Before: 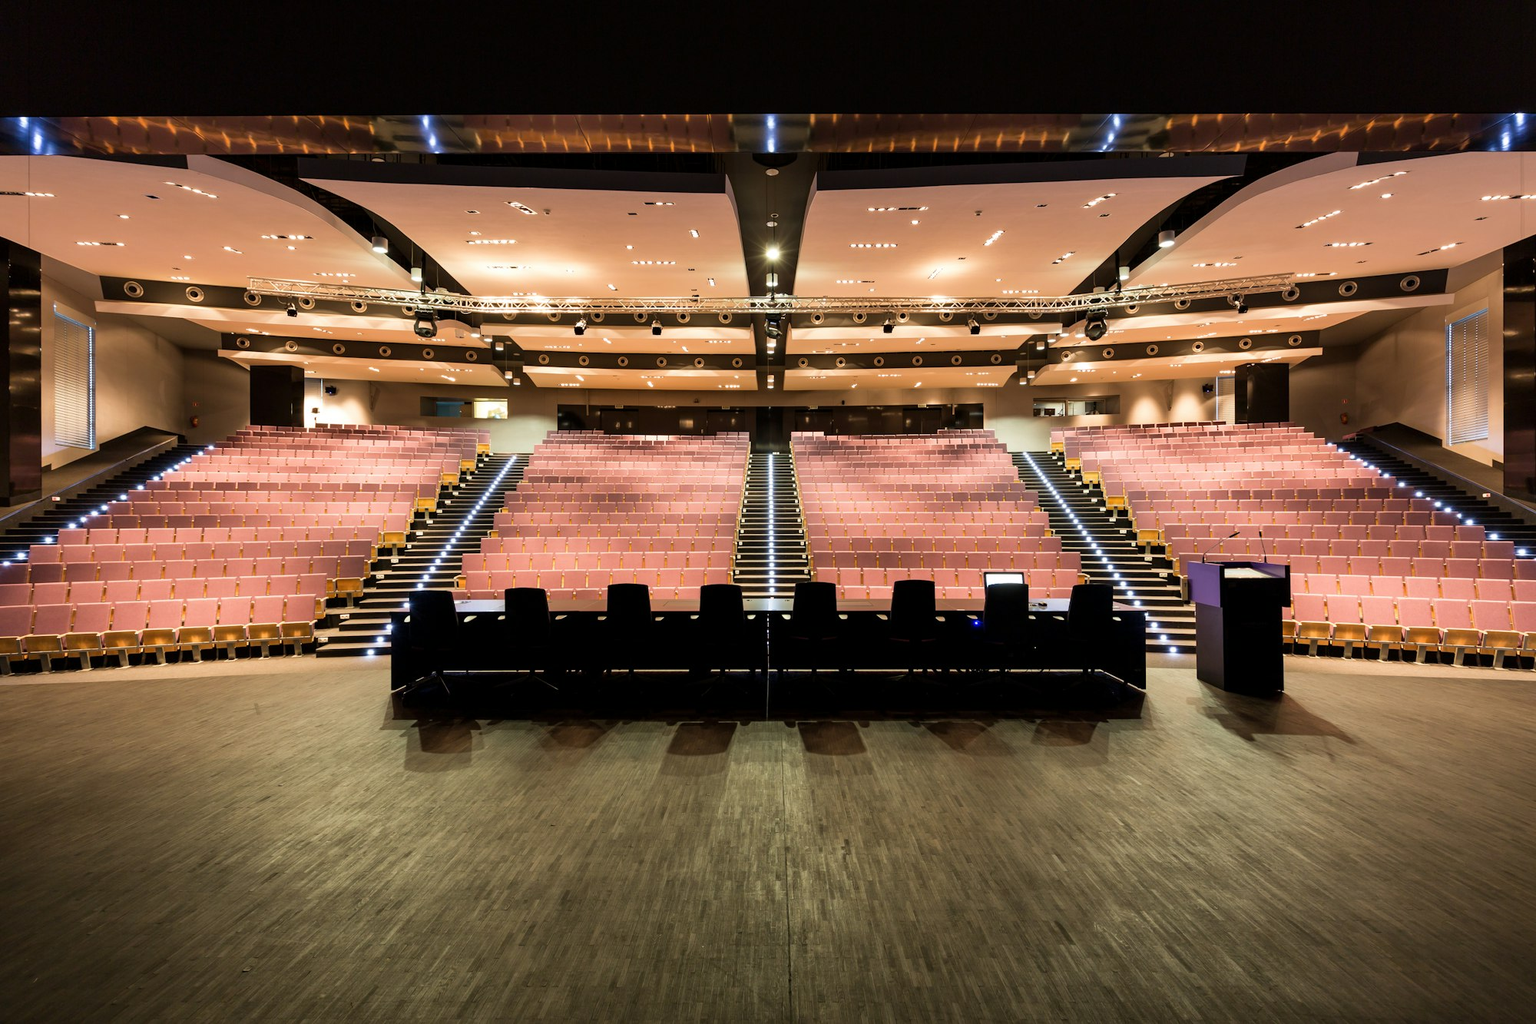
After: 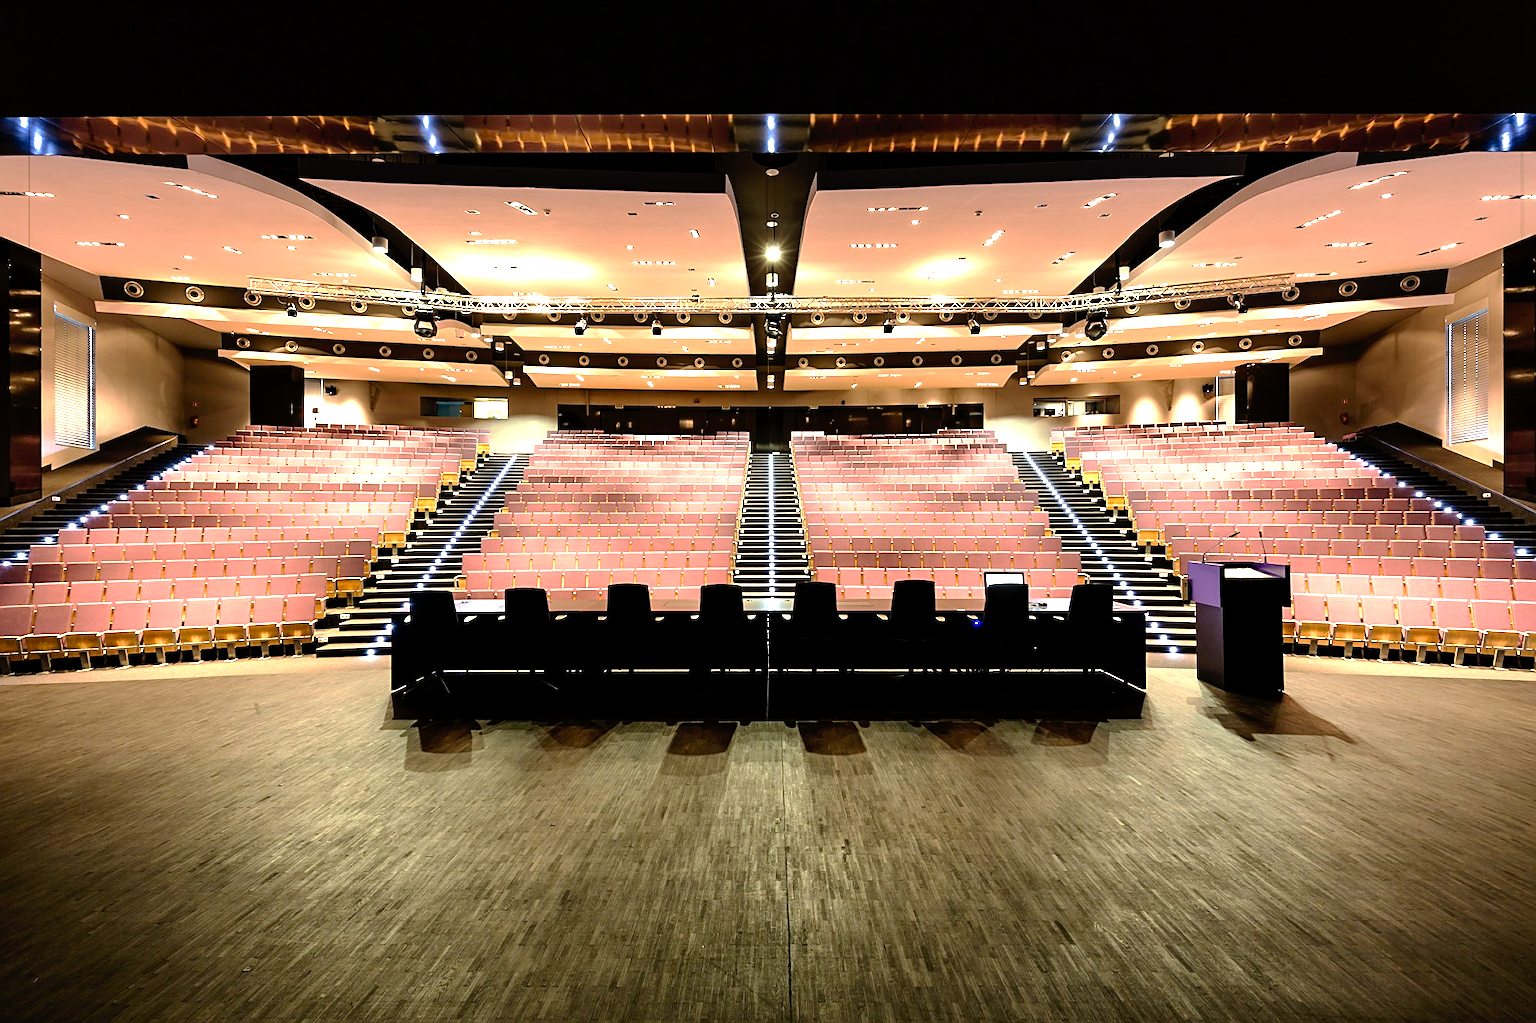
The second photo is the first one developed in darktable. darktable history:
tone curve: curves: ch0 [(0, 0) (0.003, 0.001) (0.011, 0.002) (0.025, 0.007) (0.044, 0.015) (0.069, 0.022) (0.1, 0.03) (0.136, 0.056) (0.177, 0.115) (0.224, 0.177) (0.277, 0.244) (0.335, 0.322) (0.399, 0.398) (0.468, 0.471) (0.543, 0.545) (0.623, 0.614) (0.709, 0.685) (0.801, 0.765) (0.898, 0.867) (1, 1)], preserve colors none
sharpen: on, module defaults
exposure: black level correction 0, exposure 0.5 EV, compensate highlight preservation false
tone equalizer: -8 EV -0.417 EV, -7 EV -0.389 EV, -6 EV -0.333 EV, -5 EV -0.222 EV, -3 EV 0.222 EV, -2 EV 0.333 EV, -1 EV 0.389 EV, +0 EV 0.417 EV, edges refinement/feathering 500, mask exposure compensation -1.57 EV, preserve details no
